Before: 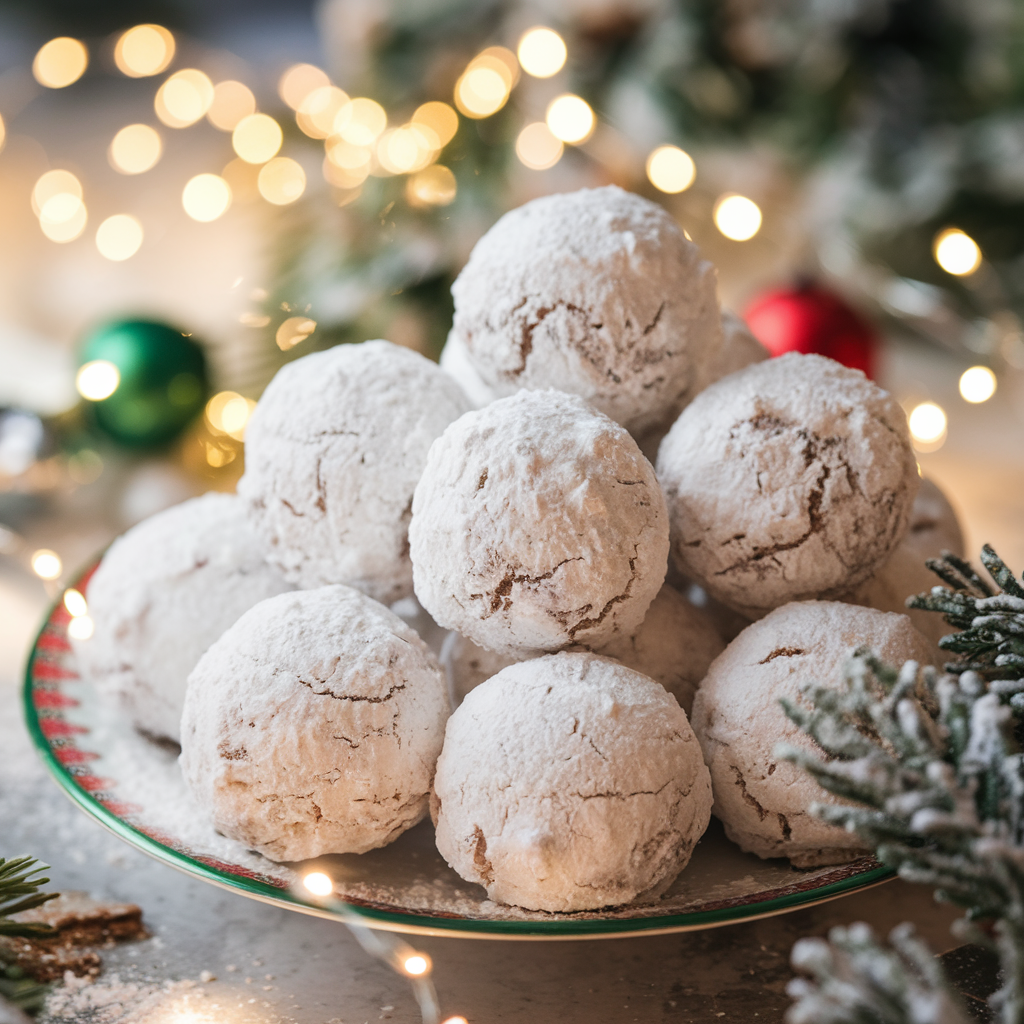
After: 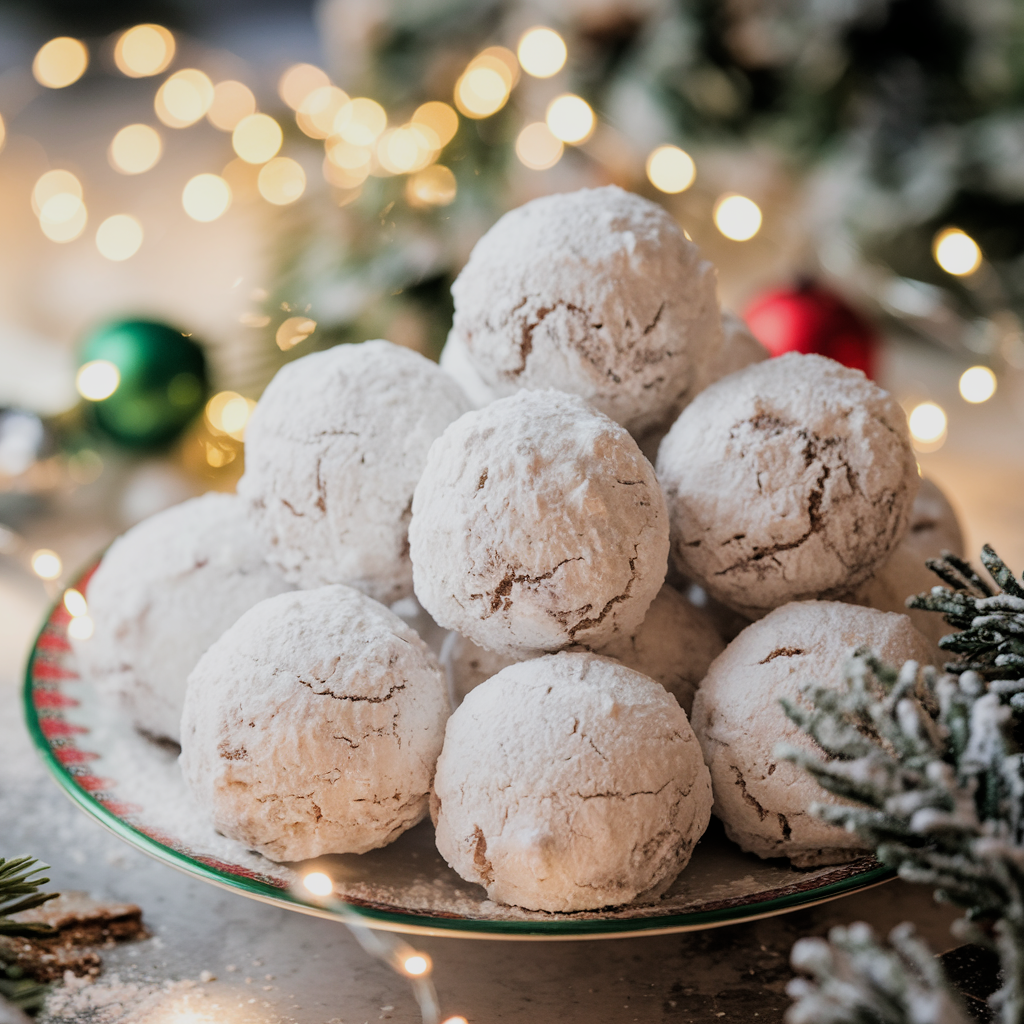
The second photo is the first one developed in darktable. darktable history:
filmic rgb: black relative exposure -5.86 EV, white relative exposure 3.39 EV, threshold 5.94 EV, hardness 3.68, enable highlight reconstruction true
